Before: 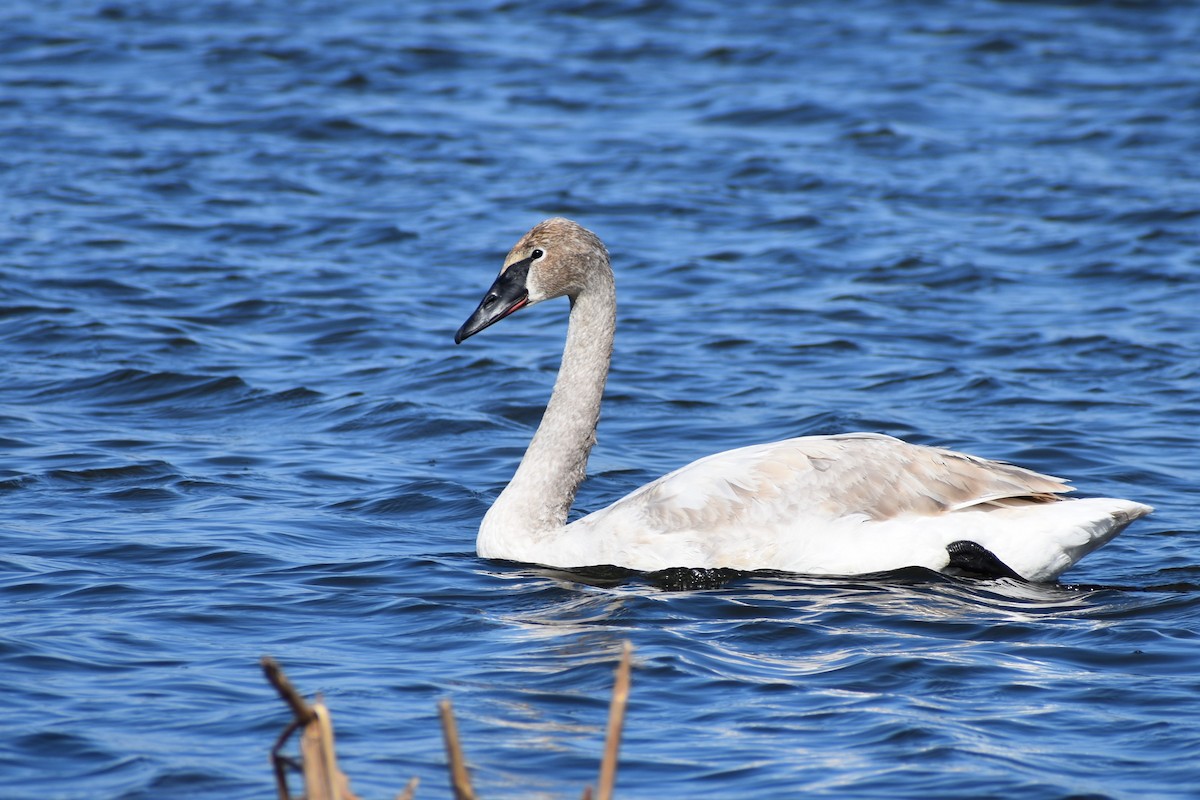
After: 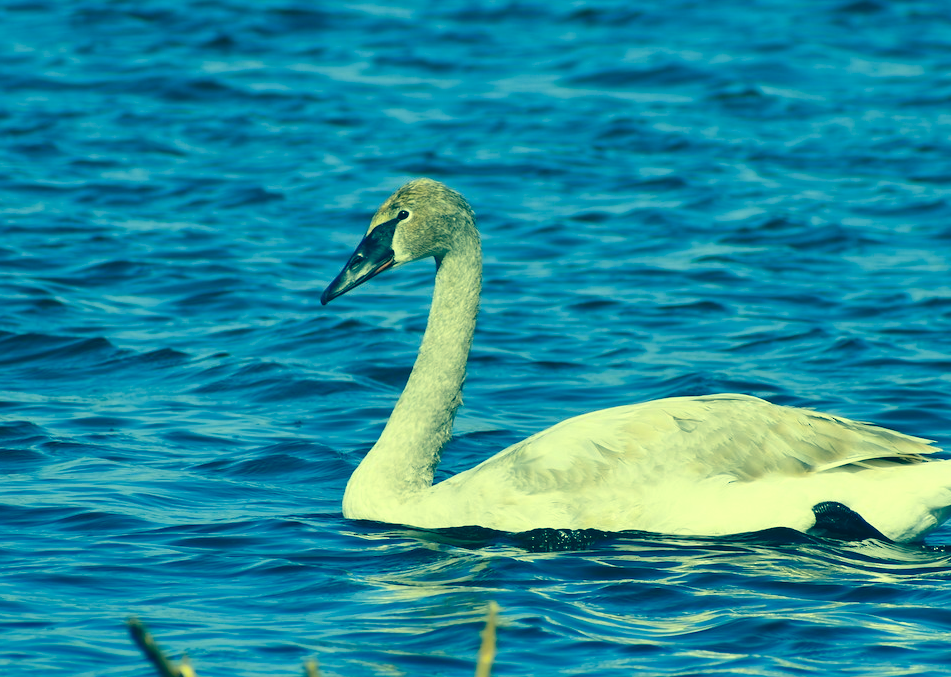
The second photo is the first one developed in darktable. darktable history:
exposure: compensate highlight preservation false
color correction: highlights a* -16.23, highlights b* 39.85, shadows a* -39.46, shadows b* -25.43
crop: left 11.187%, top 4.974%, right 9.563%, bottom 10.361%
